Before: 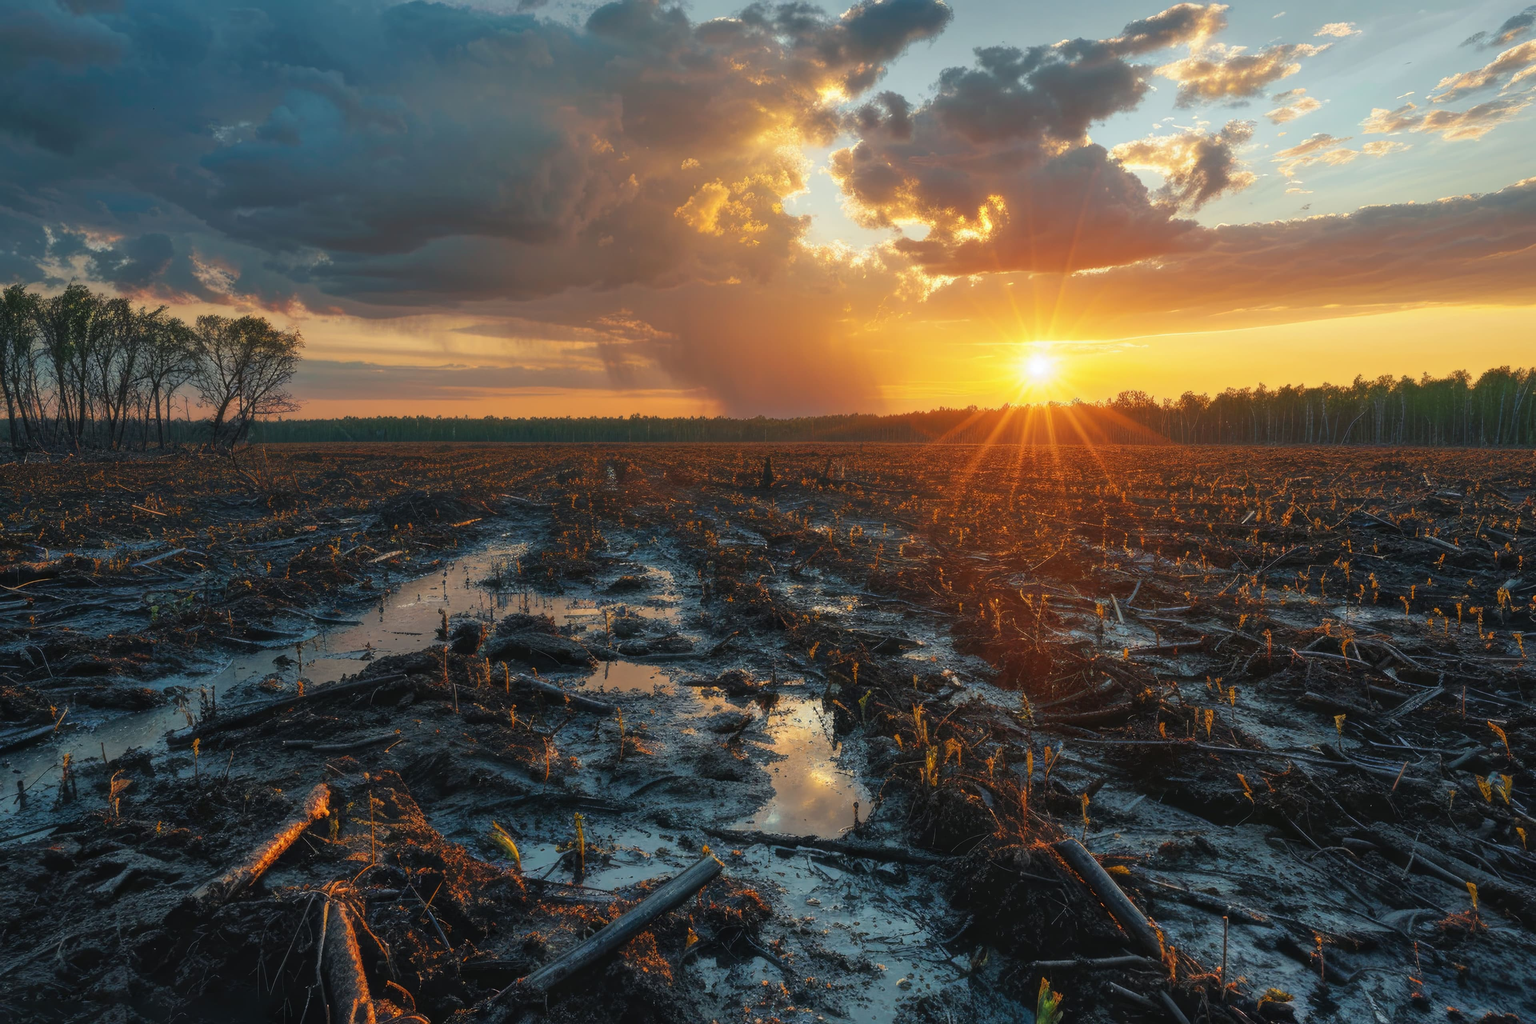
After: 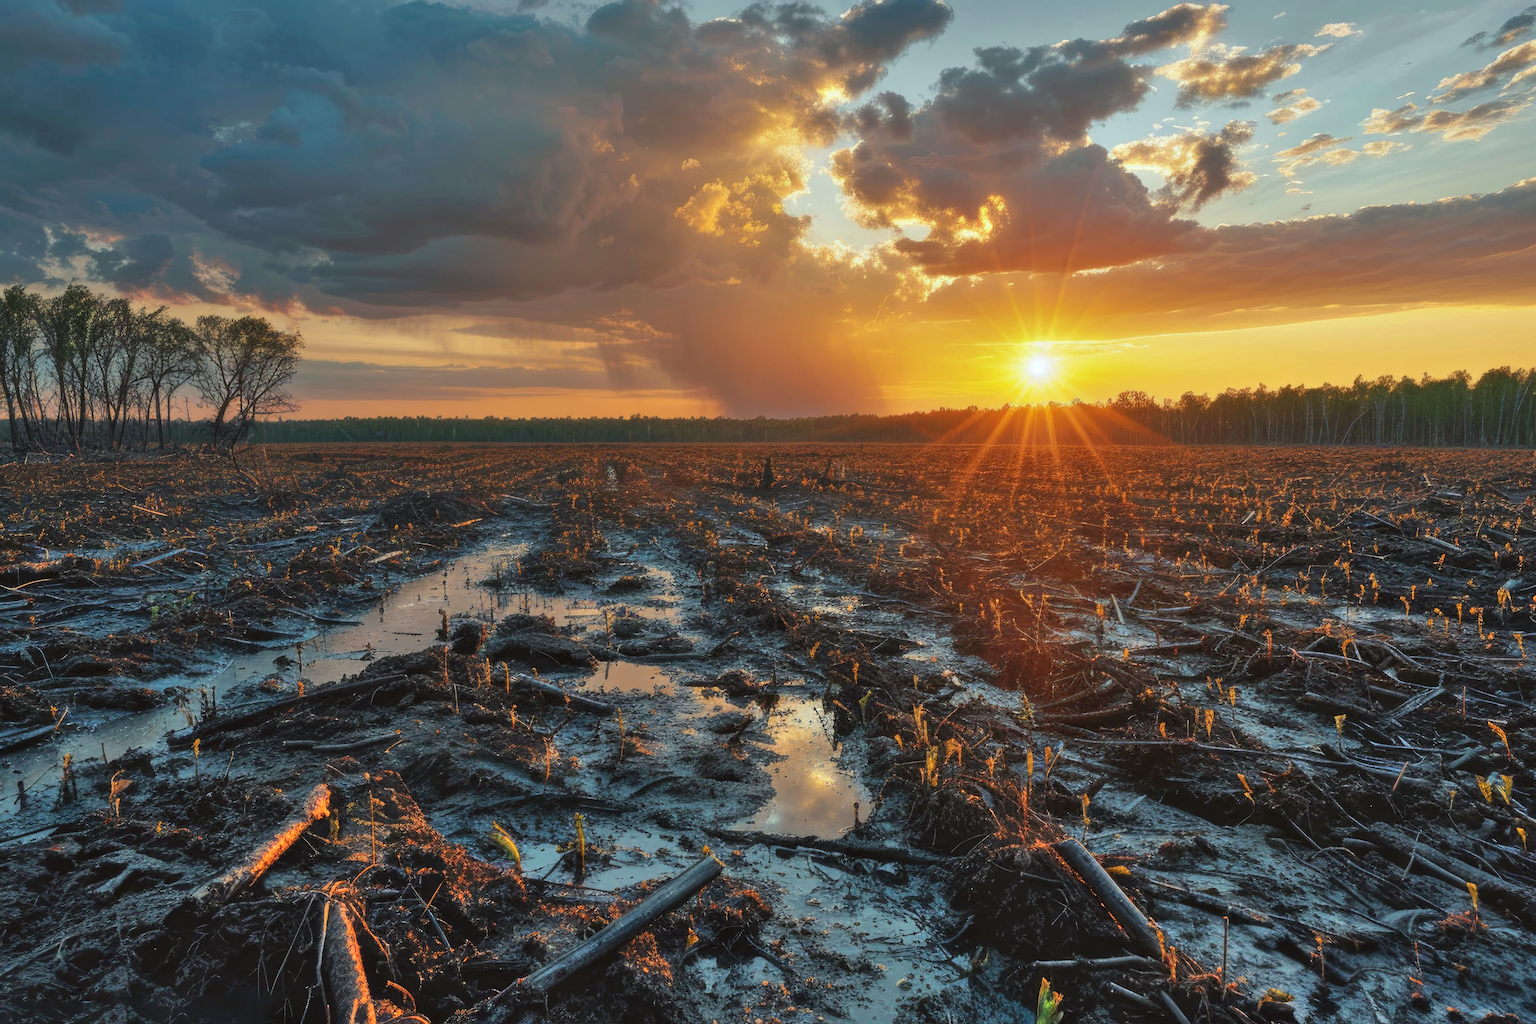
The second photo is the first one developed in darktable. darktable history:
color correction: highlights a* -2.73, highlights b* -2.09, shadows a* 2.41, shadows b* 2.73
shadows and highlights: soften with gaussian
